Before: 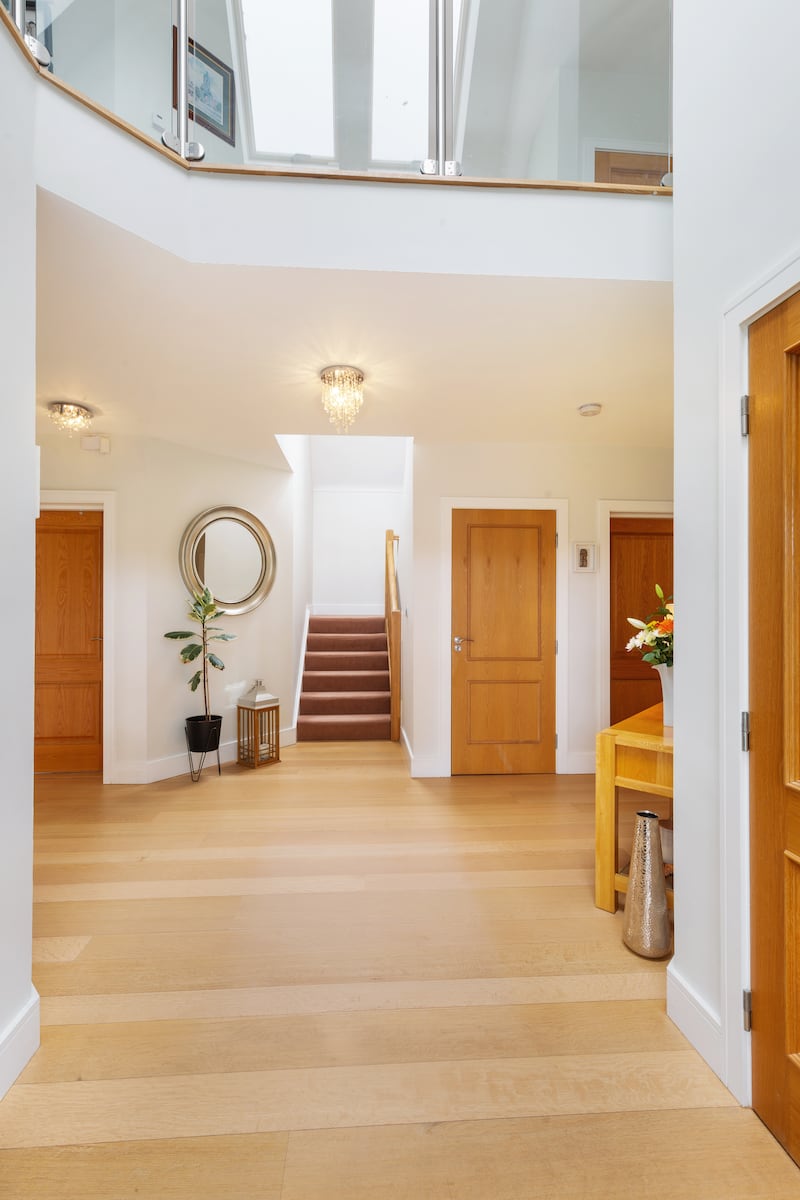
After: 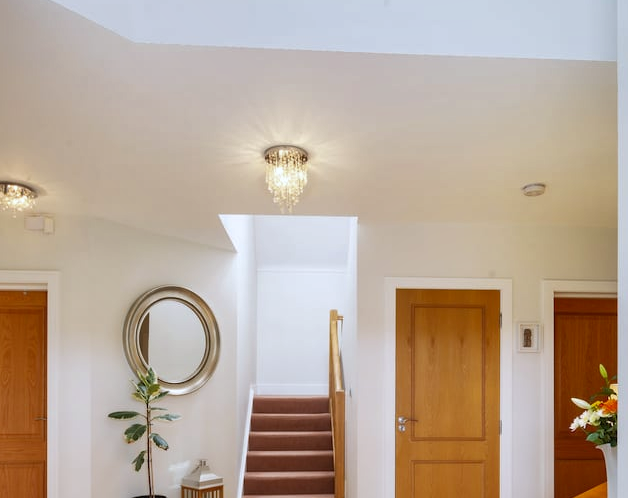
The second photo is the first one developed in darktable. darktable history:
shadows and highlights: soften with gaussian
exposure: compensate highlight preservation false
white balance: red 0.974, blue 1.044
crop: left 7.036%, top 18.398%, right 14.379%, bottom 40.043%
